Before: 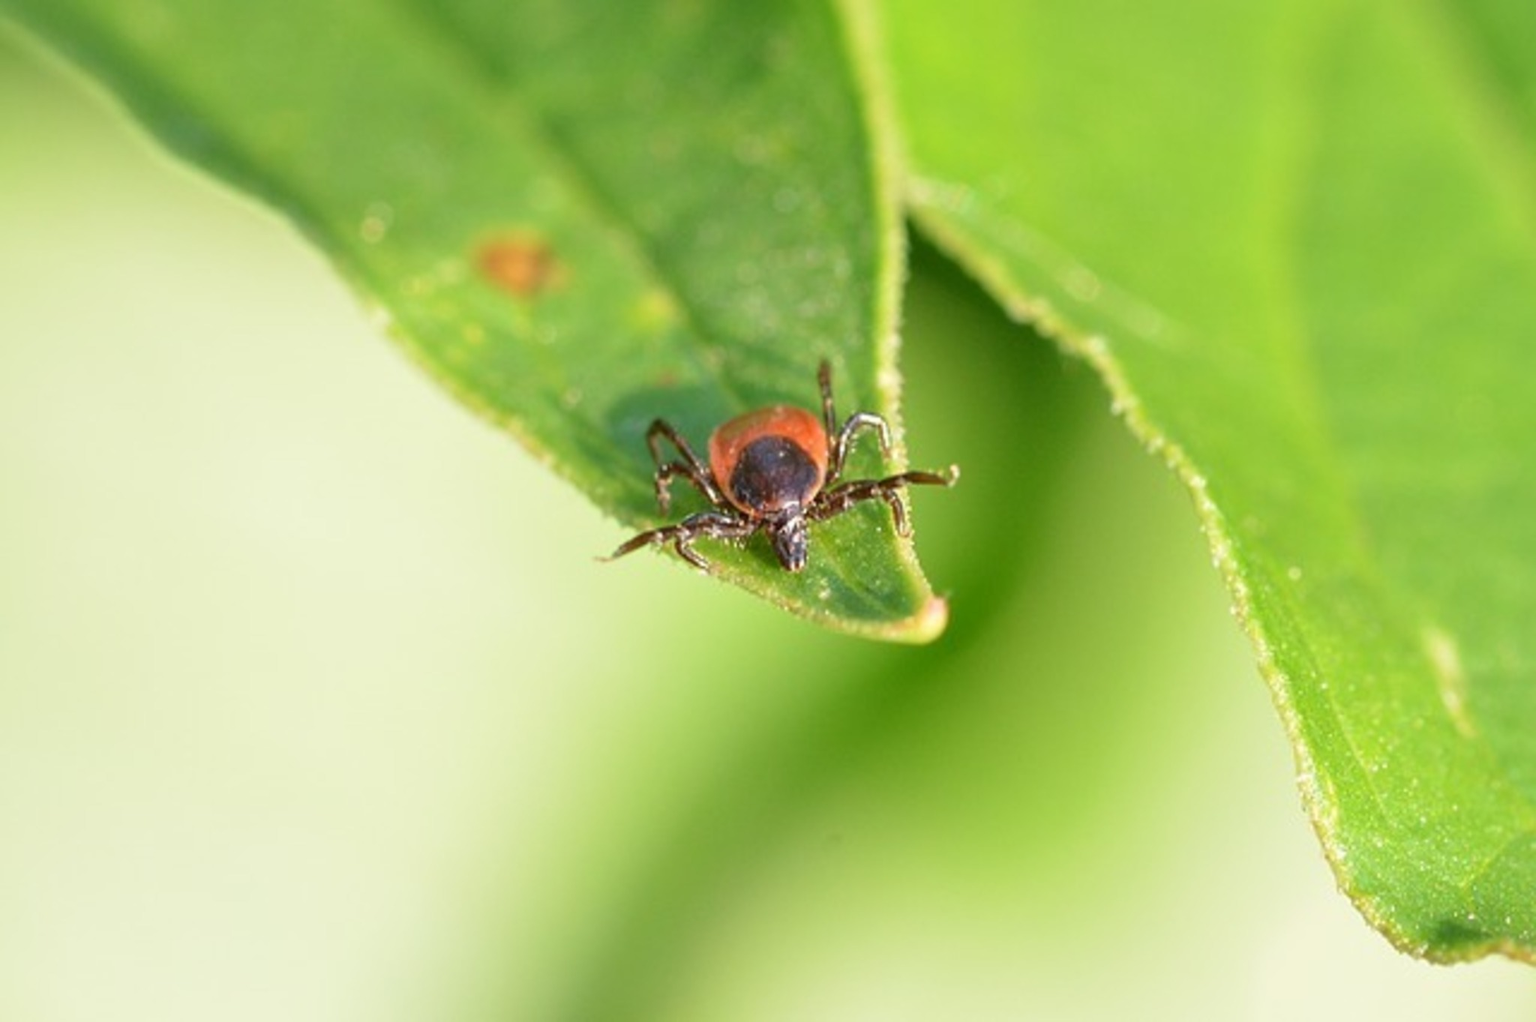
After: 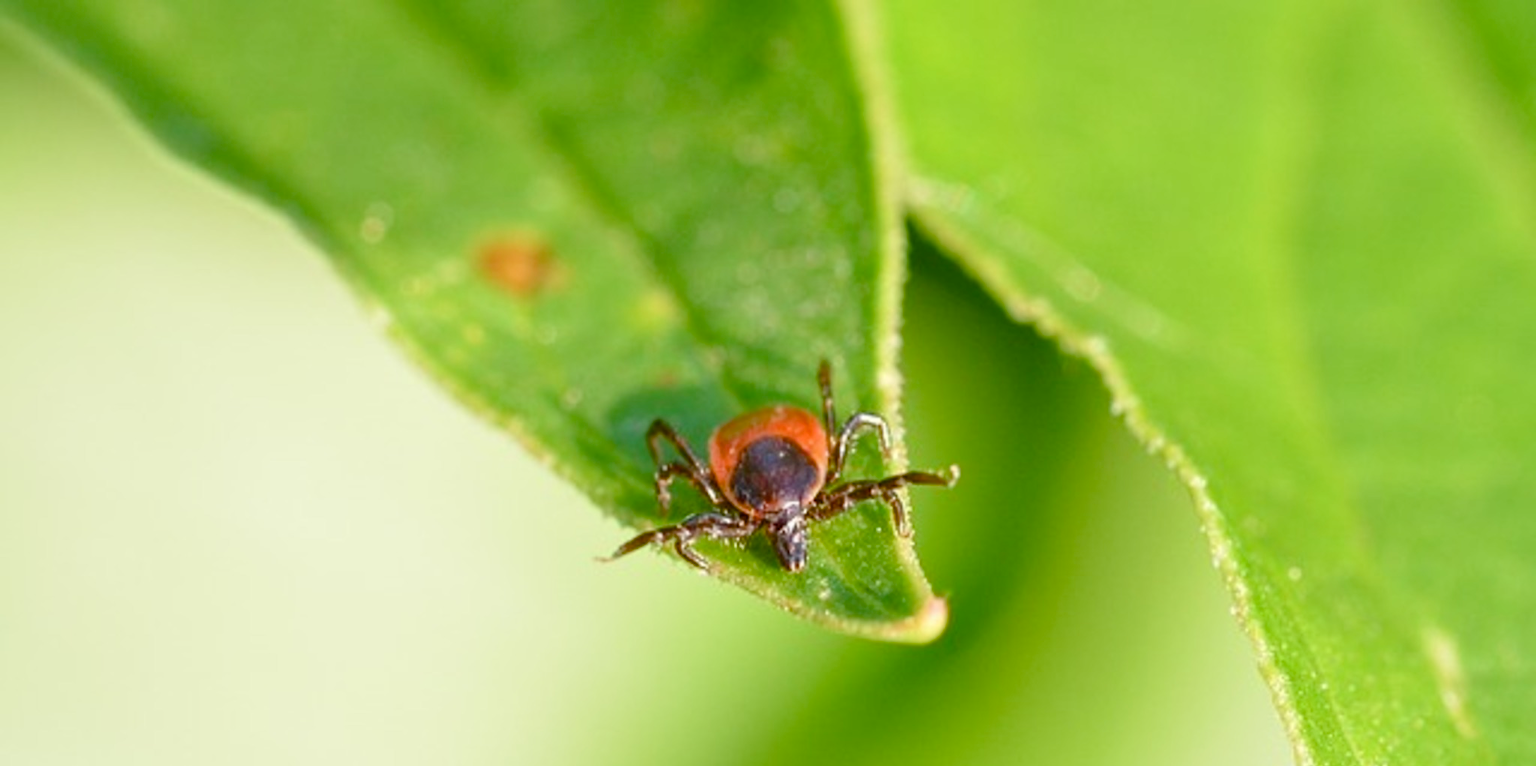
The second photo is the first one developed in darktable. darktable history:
crop: bottom 24.988%
color balance rgb: perceptual saturation grading › global saturation 20%, perceptual saturation grading › highlights -25%, perceptual saturation grading › shadows 50%
